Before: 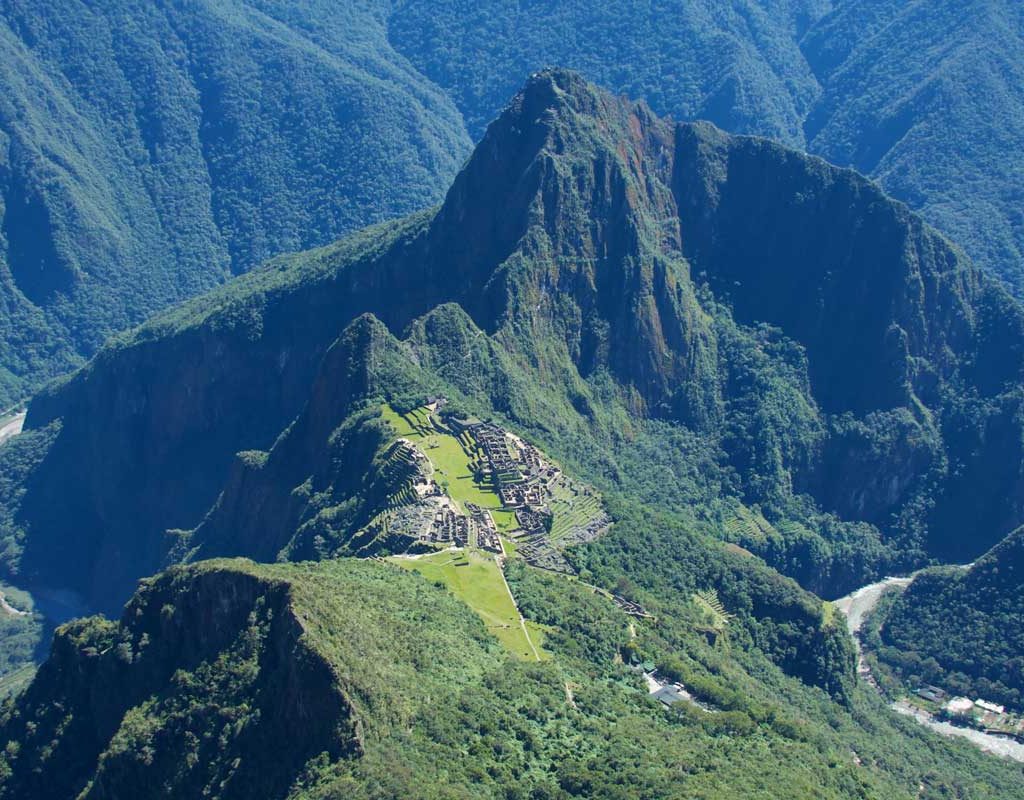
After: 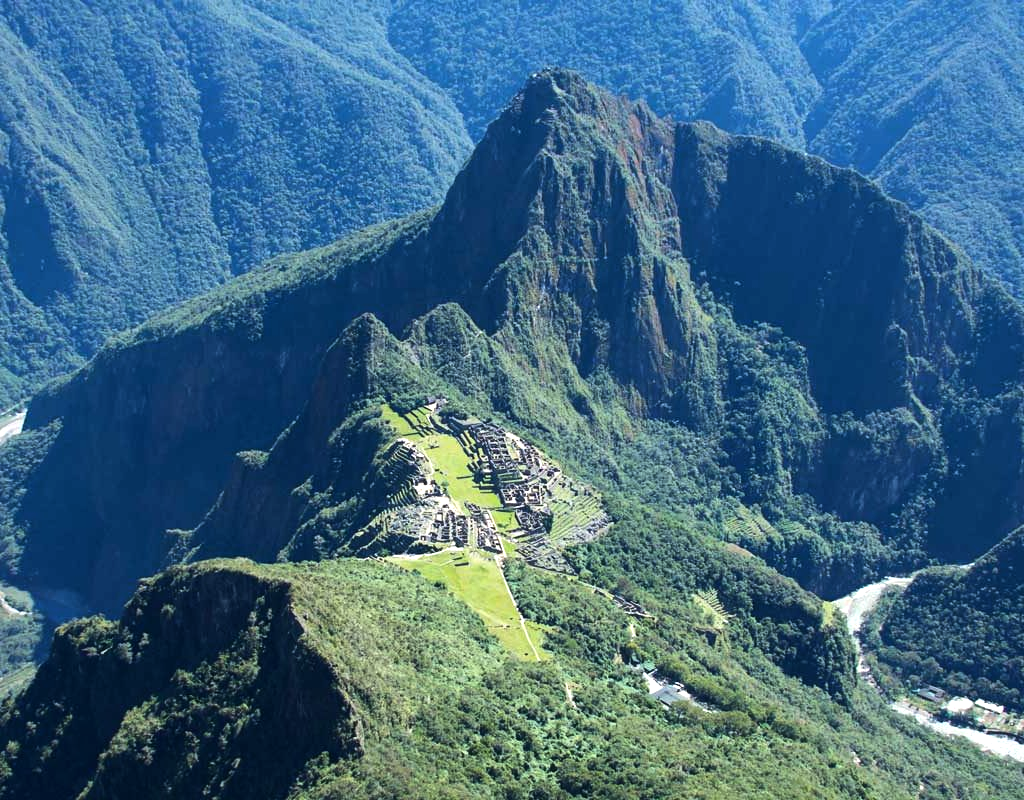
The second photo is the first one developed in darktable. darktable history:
tone equalizer: -8 EV -0.734 EV, -7 EV -0.727 EV, -6 EV -0.627 EV, -5 EV -0.378 EV, -3 EV 0.396 EV, -2 EV 0.6 EV, -1 EV 0.701 EV, +0 EV 0.753 EV, edges refinement/feathering 500, mask exposure compensation -1.57 EV, preserve details no
